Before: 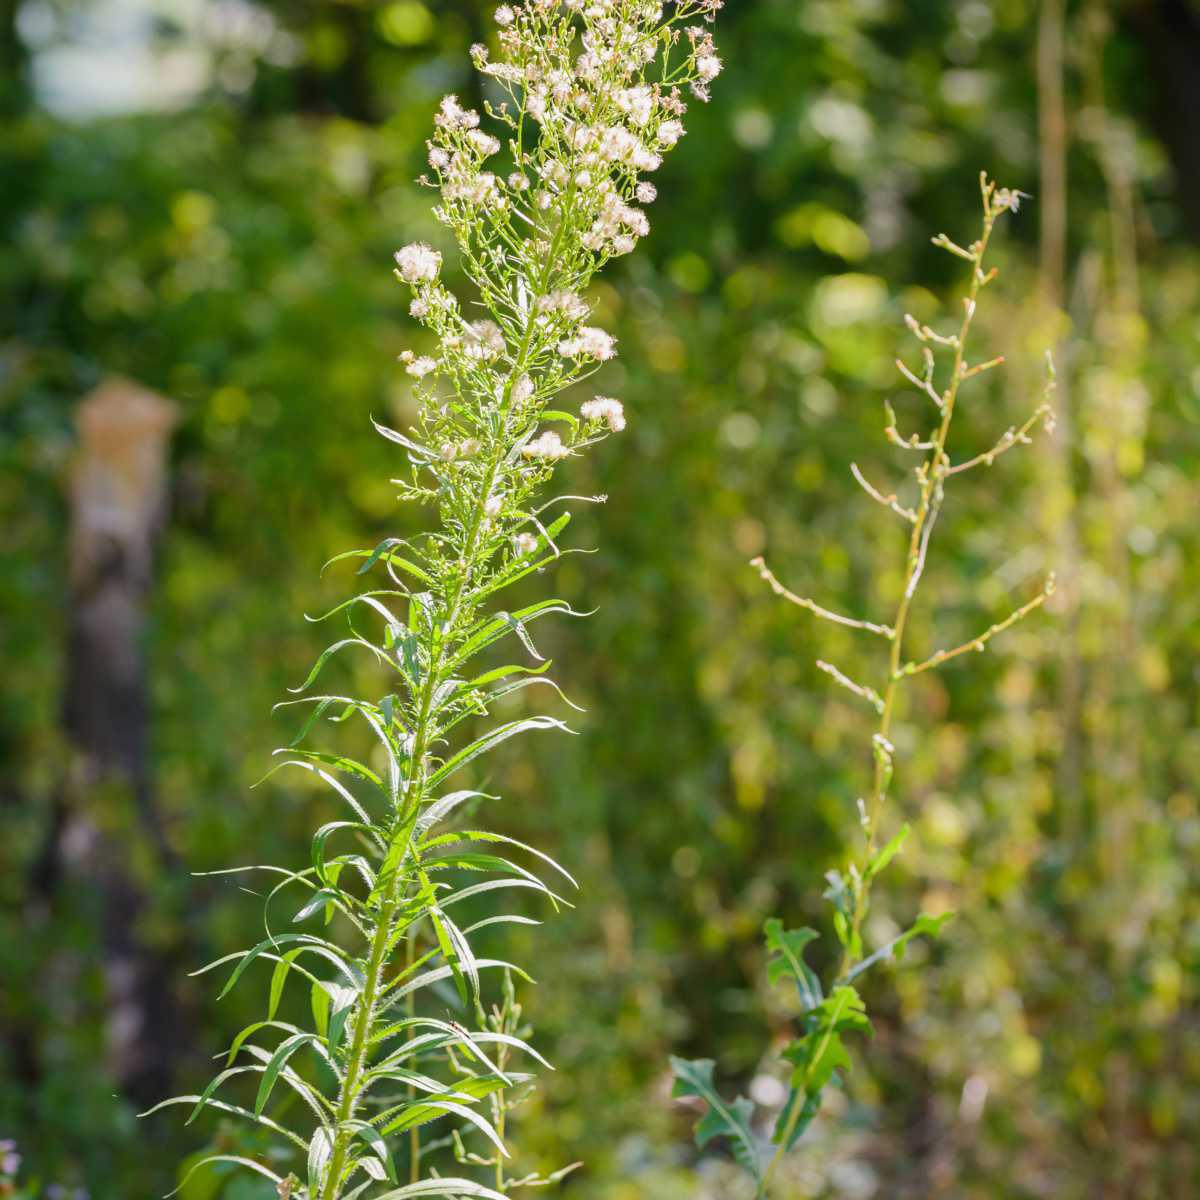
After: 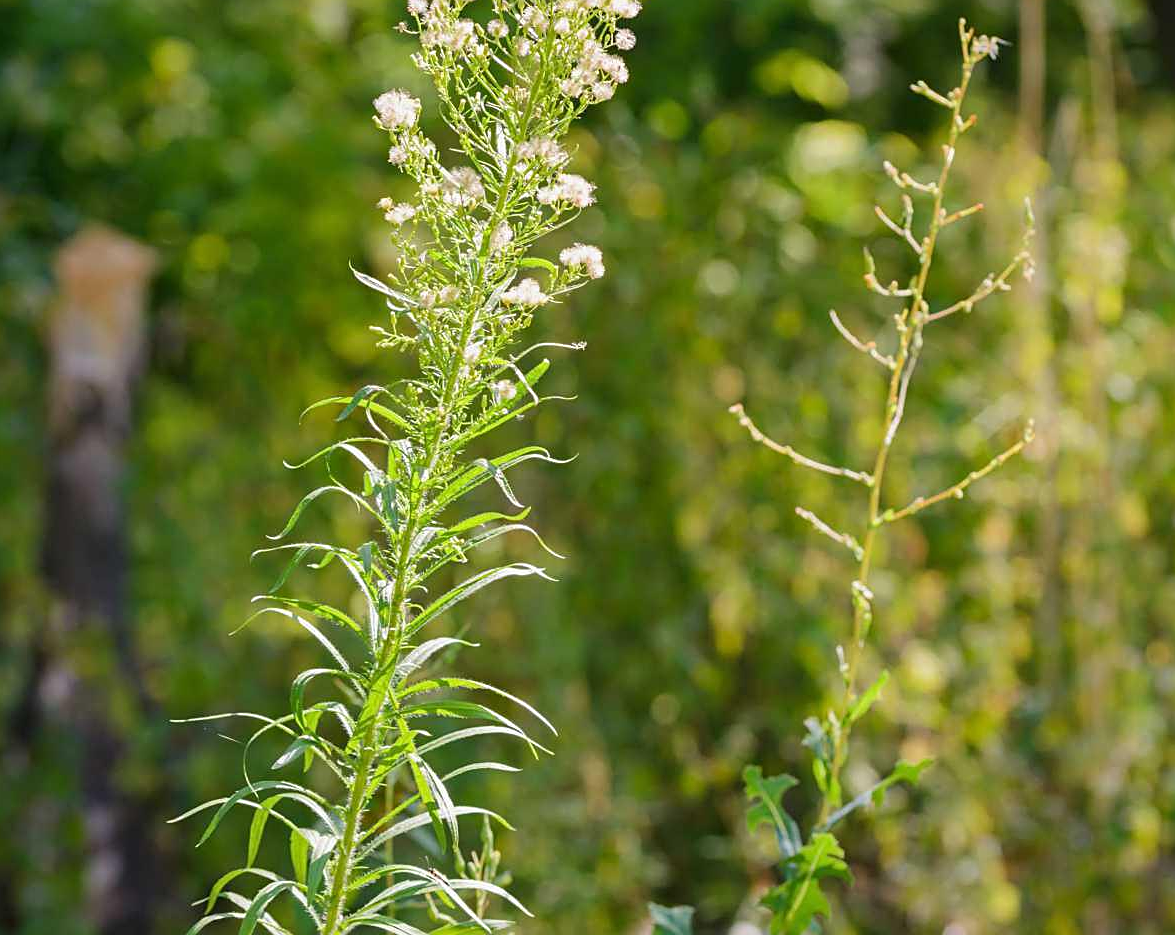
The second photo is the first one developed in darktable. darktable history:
crop and rotate: left 1.814%, top 12.818%, right 0.25%, bottom 9.225%
sharpen: on, module defaults
